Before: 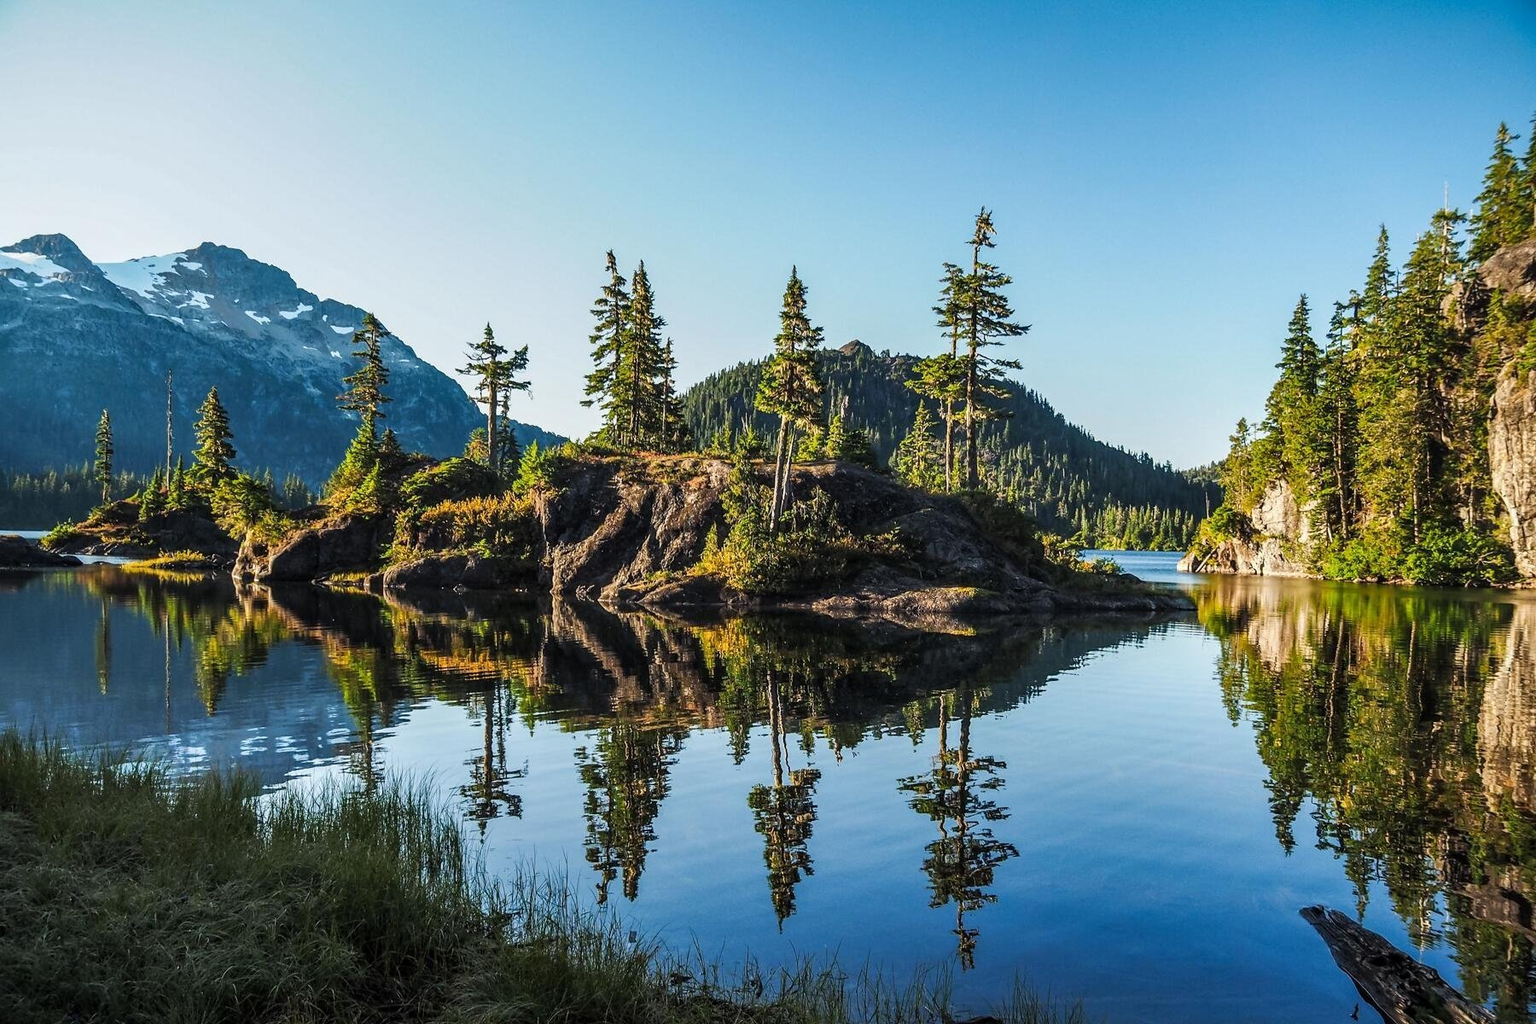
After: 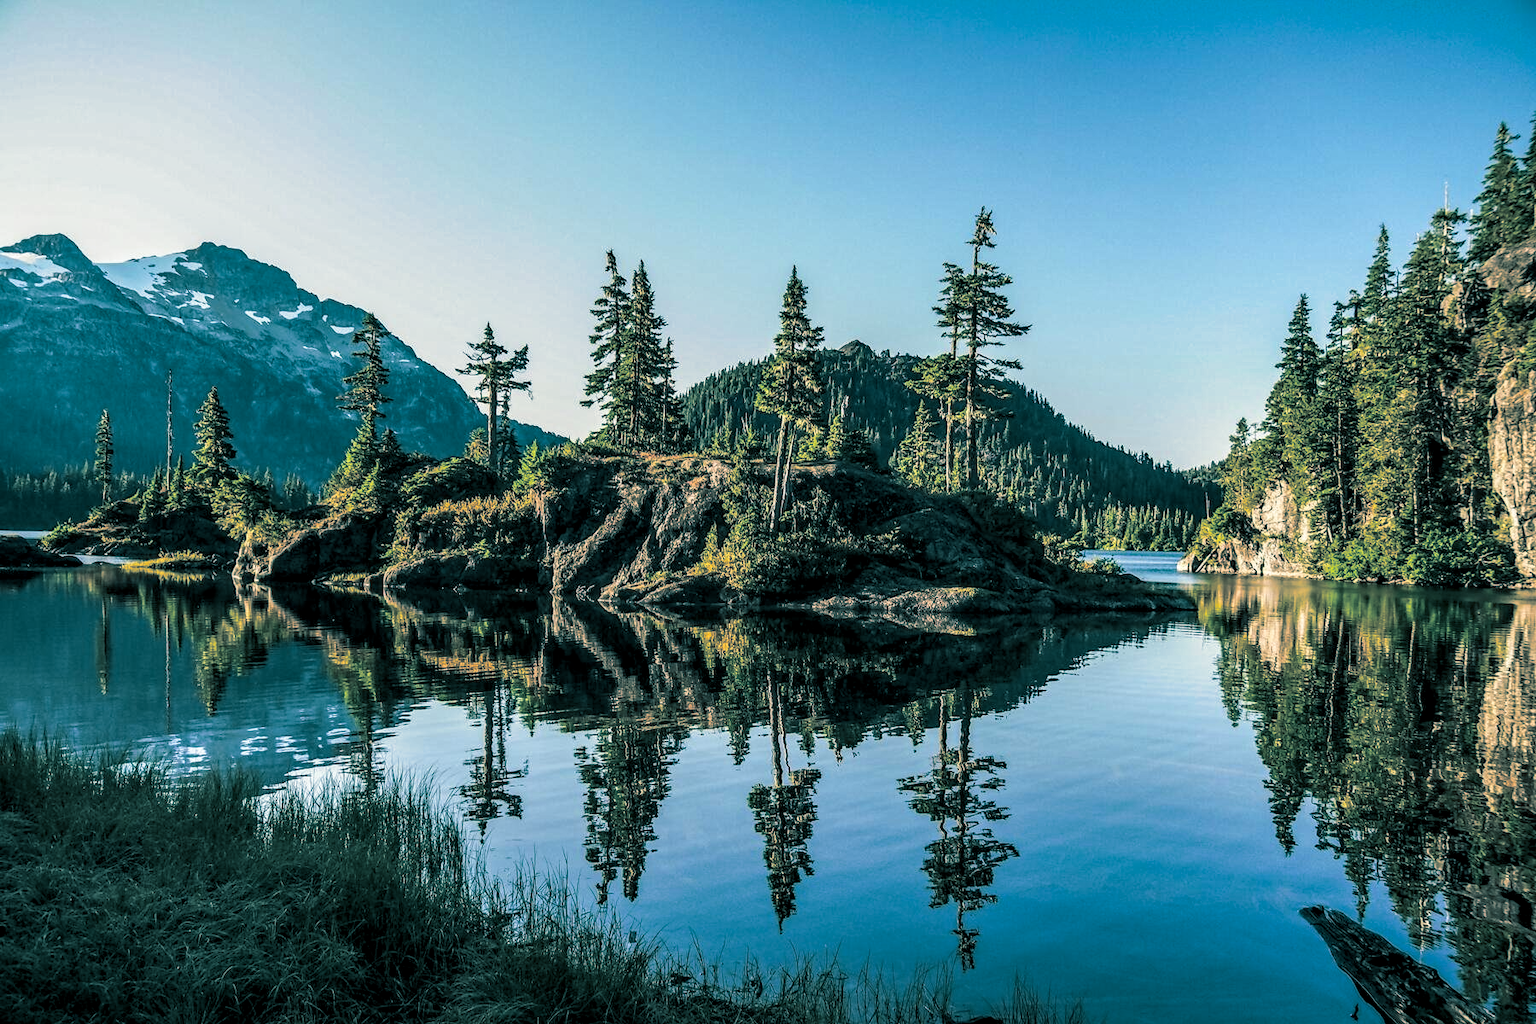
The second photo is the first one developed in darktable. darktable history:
local contrast: shadows 94%
split-toning: shadows › hue 186.43°, highlights › hue 49.29°, compress 30.29%
haze removal: compatibility mode true, adaptive false
